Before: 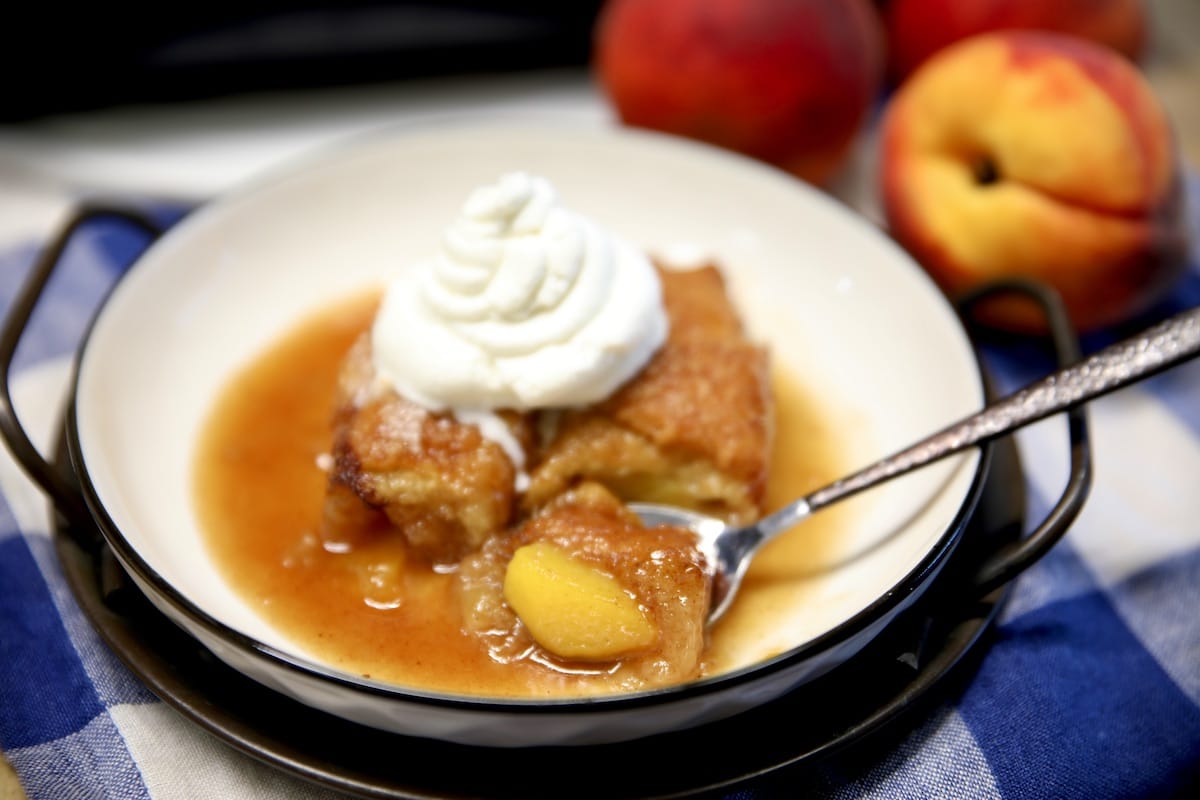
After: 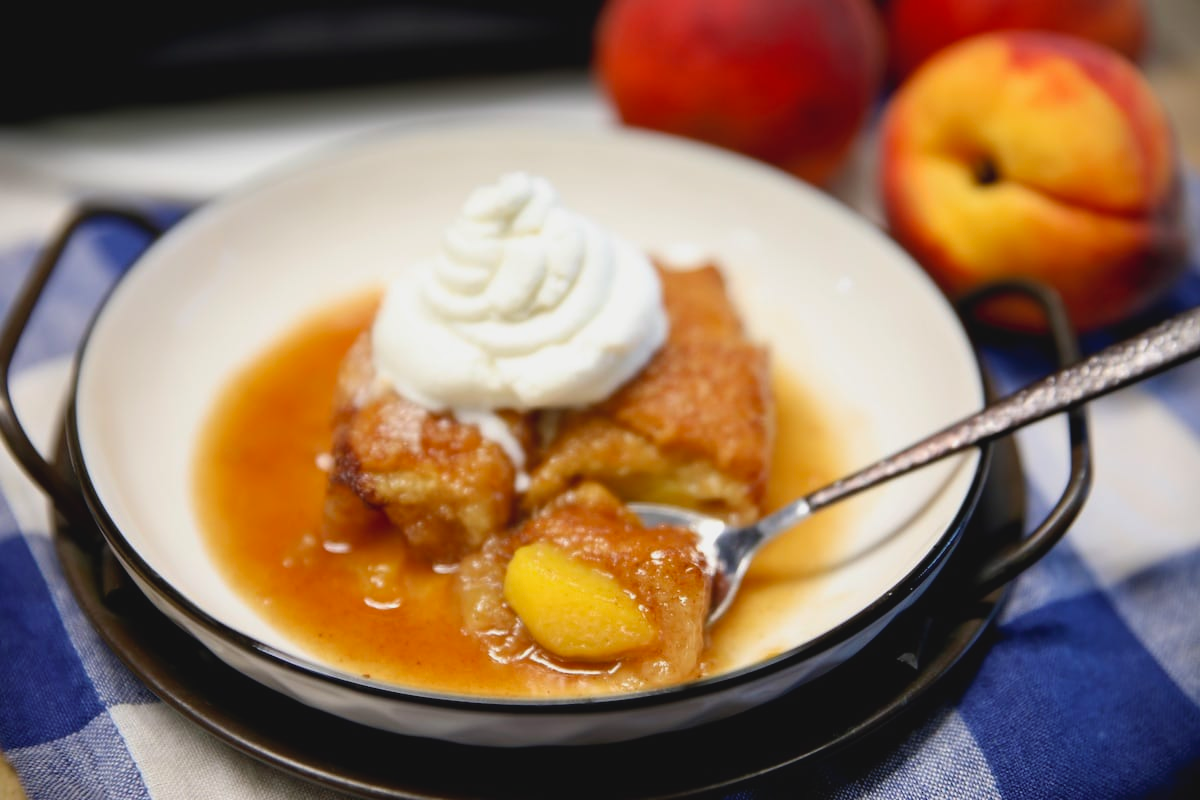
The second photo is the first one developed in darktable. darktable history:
contrast brightness saturation: contrast -0.103, saturation -0.09
